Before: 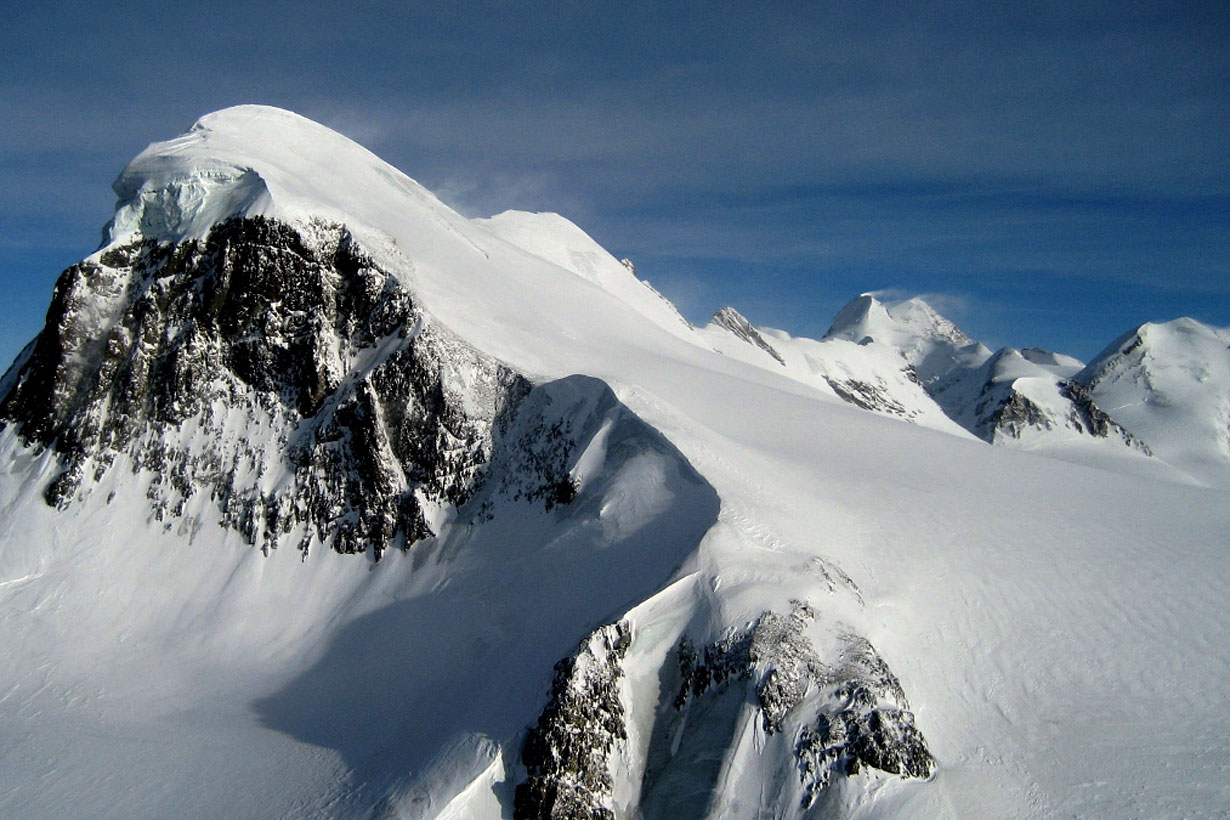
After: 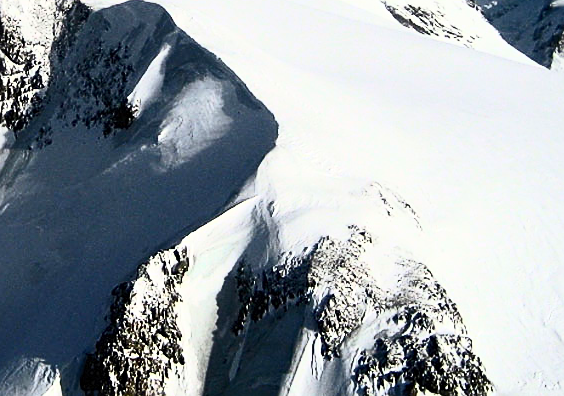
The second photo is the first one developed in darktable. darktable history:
crop: left 35.976%, top 45.819%, right 18.162%, bottom 5.807%
sharpen: on, module defaults
contrast brightness saturation: contrast 0.62, brightness 0.34, saturation 0.14
